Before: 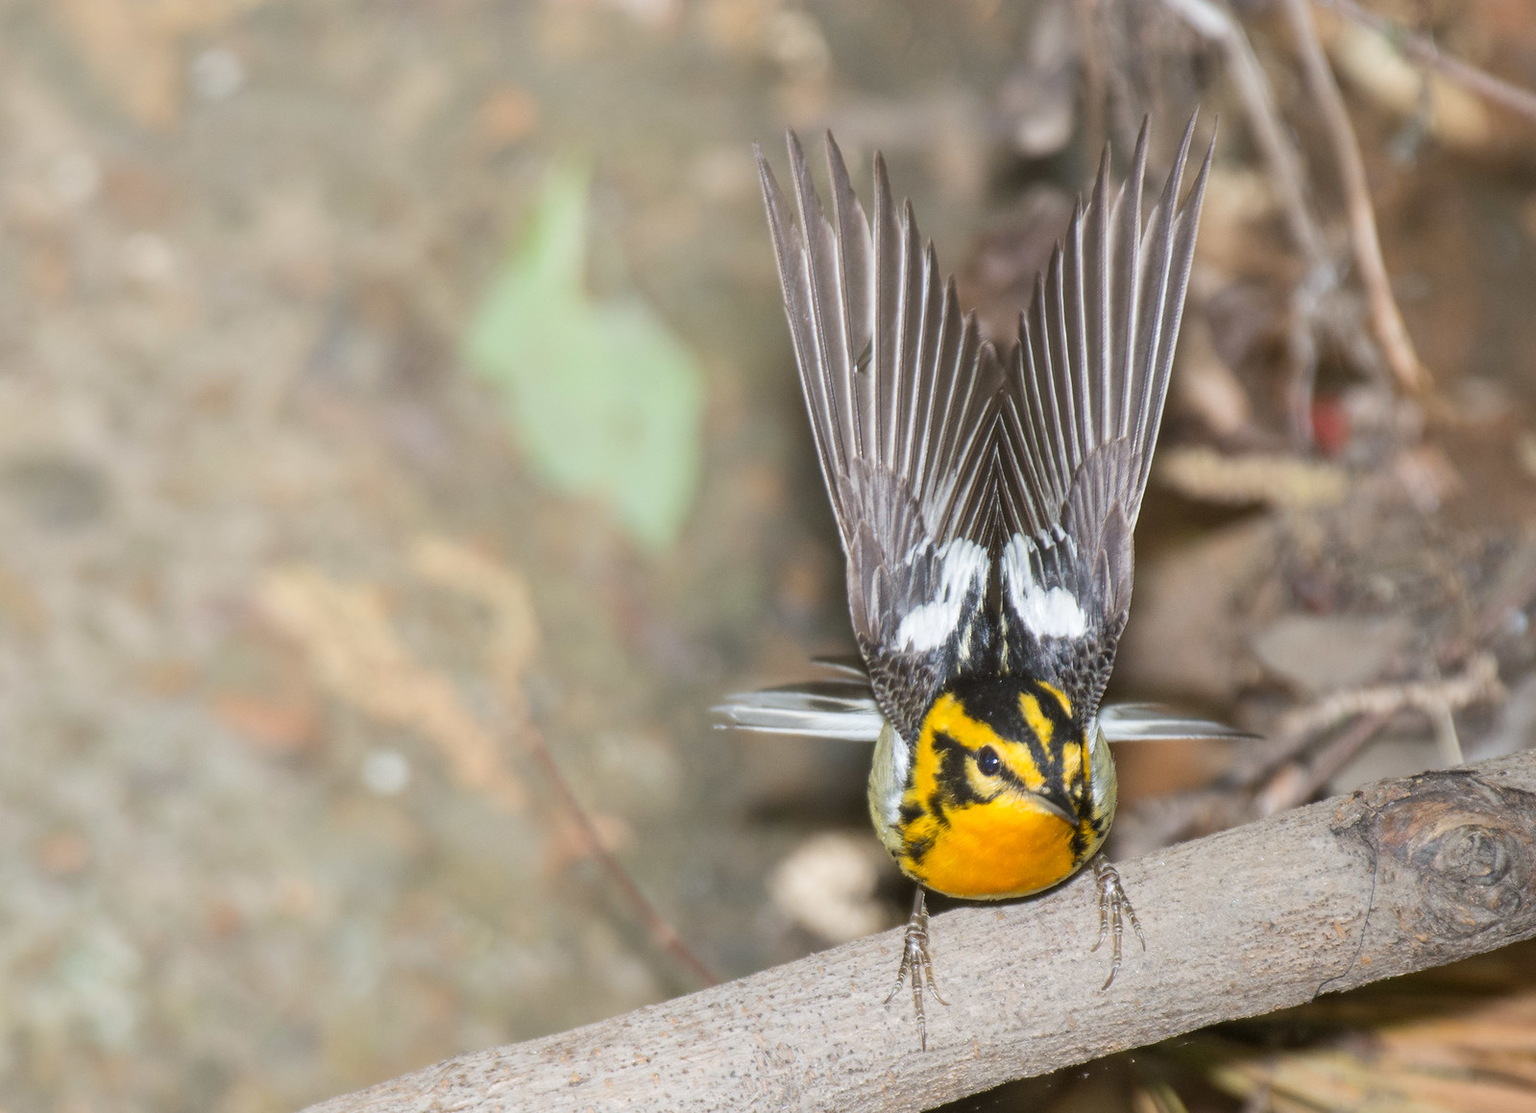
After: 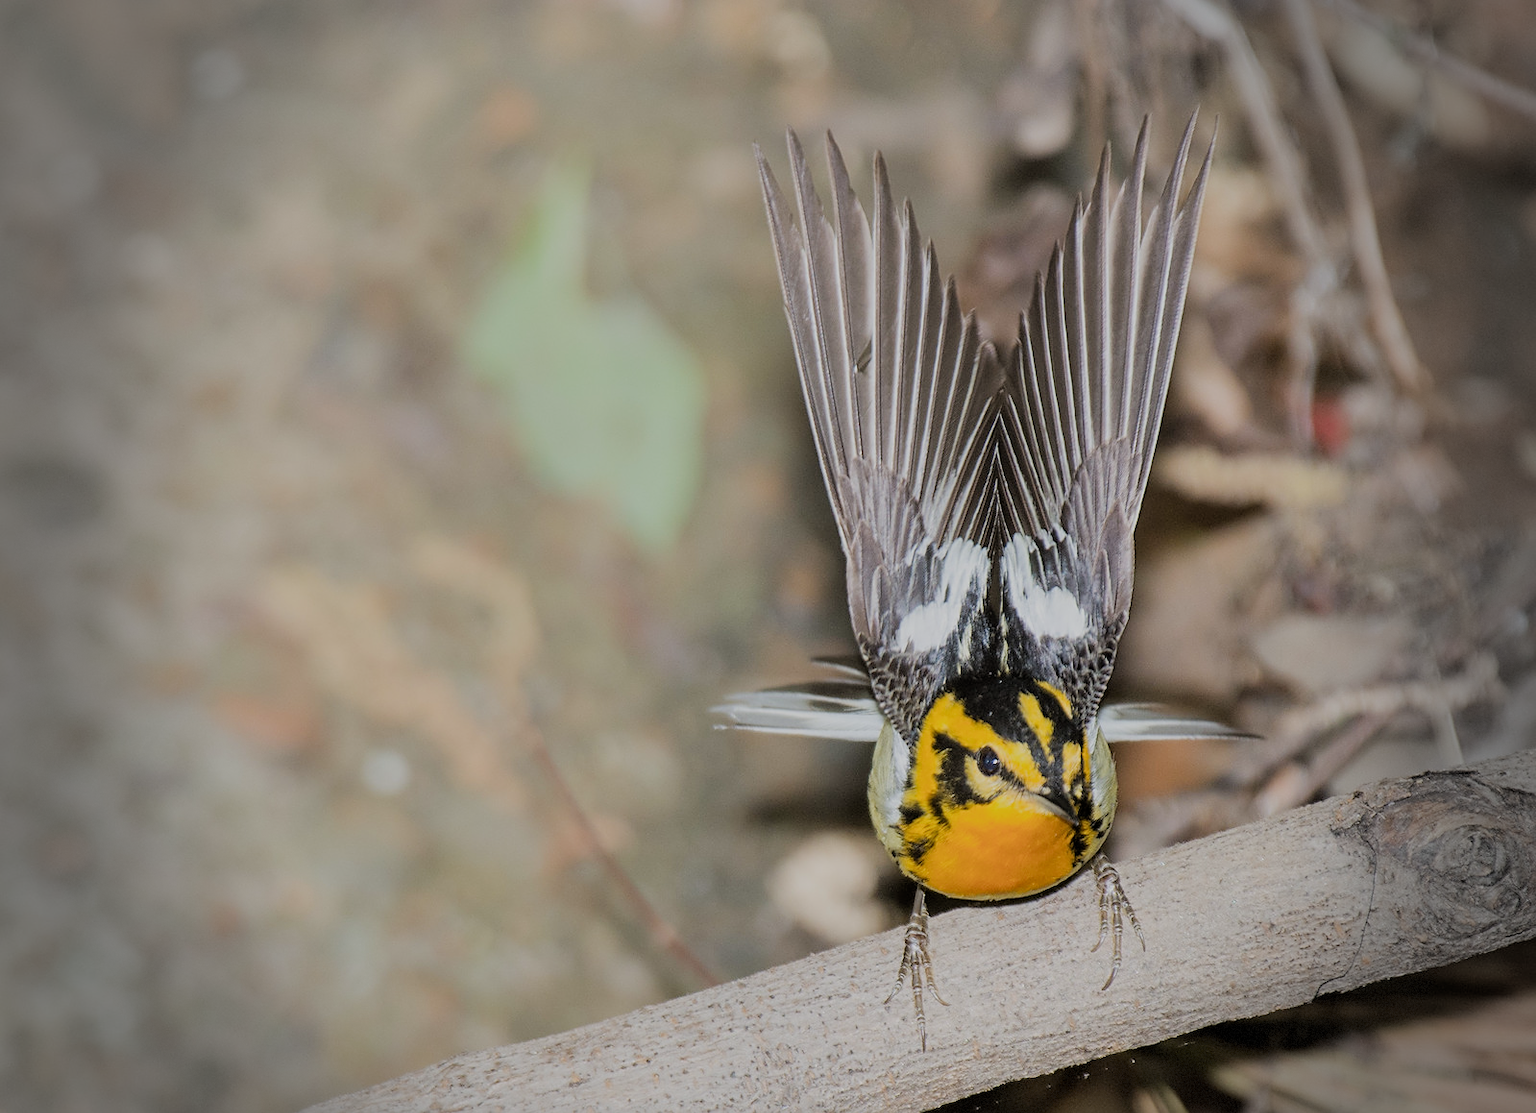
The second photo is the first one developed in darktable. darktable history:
filmic rgb: black relative exposure -6.19 EV, white relative exposure 6.97 EV, hardness 2.27
vignetting: fall-off start 68.44%, fall-off radius 30.2%, width/height ratio 0.996, shape 0.844, dithering 8-bit output, unbound false
sharpen: on, module defaults
shadows and highlights: soften with gaussian
